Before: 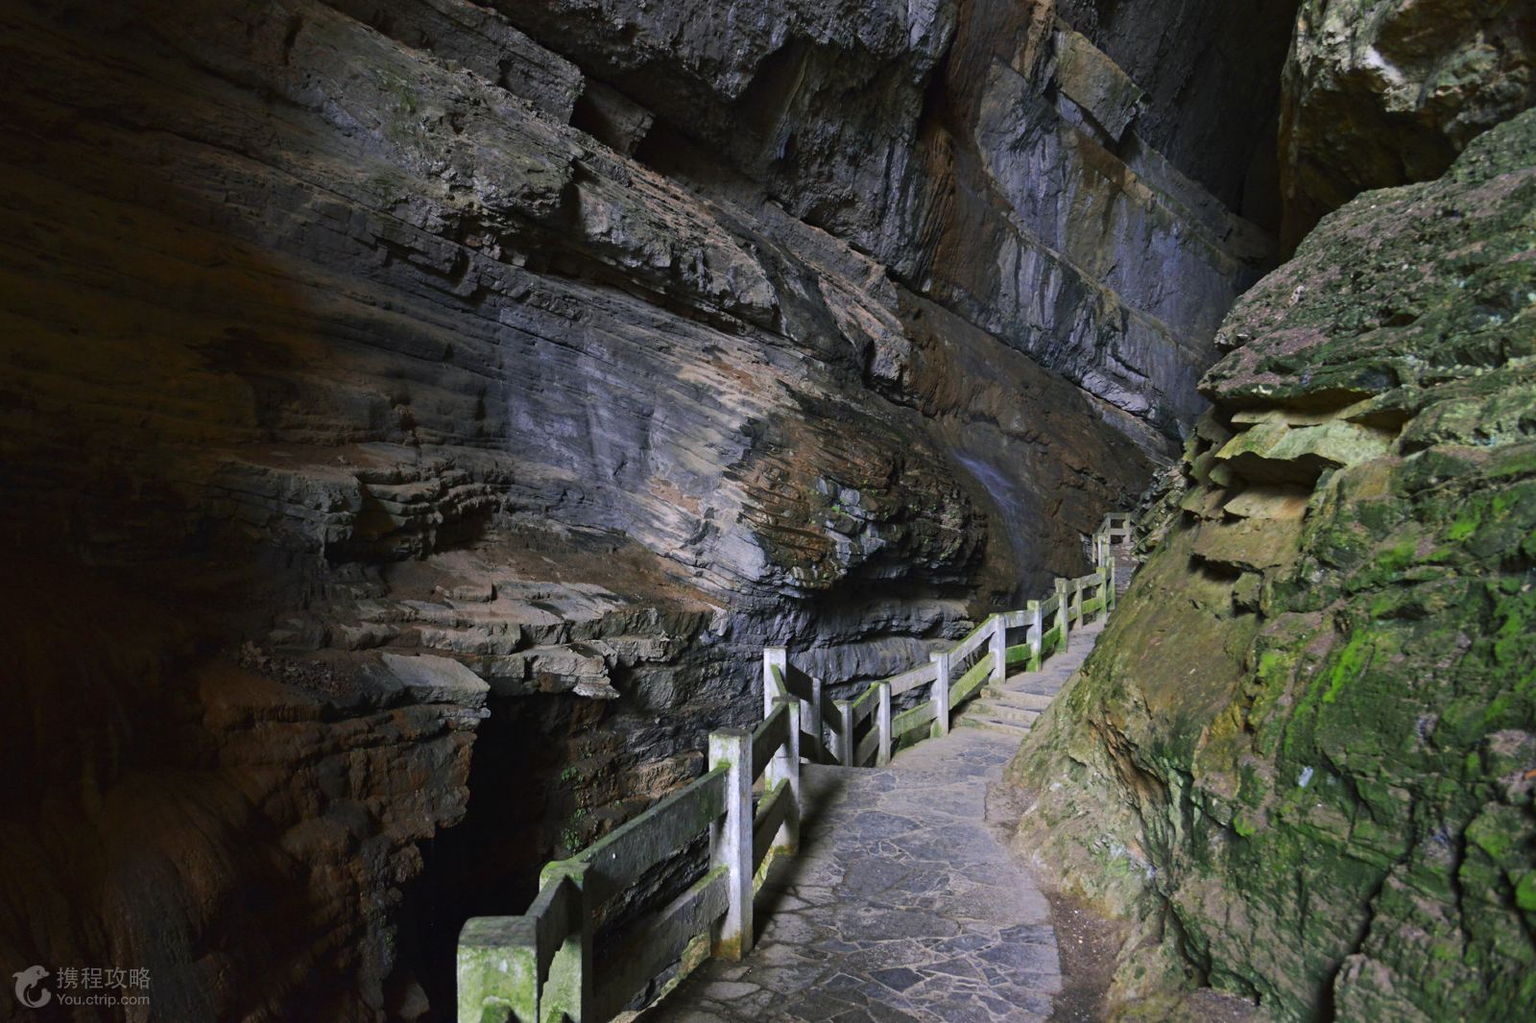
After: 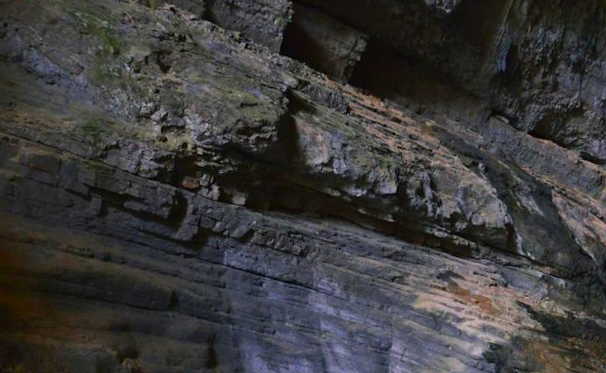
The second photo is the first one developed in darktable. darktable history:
color balance rgb: linear chroma grading › global chroma 15%, perceptual saturation grading › global saturation 30%
rotate and perspective: rotation -4.57°, crop left 0.054, crop right 0.944, crop top 0.087, crop bottom 0.914
crop: left 15.452%, top 5.459%, right 43.956%, bottom 56.62%
